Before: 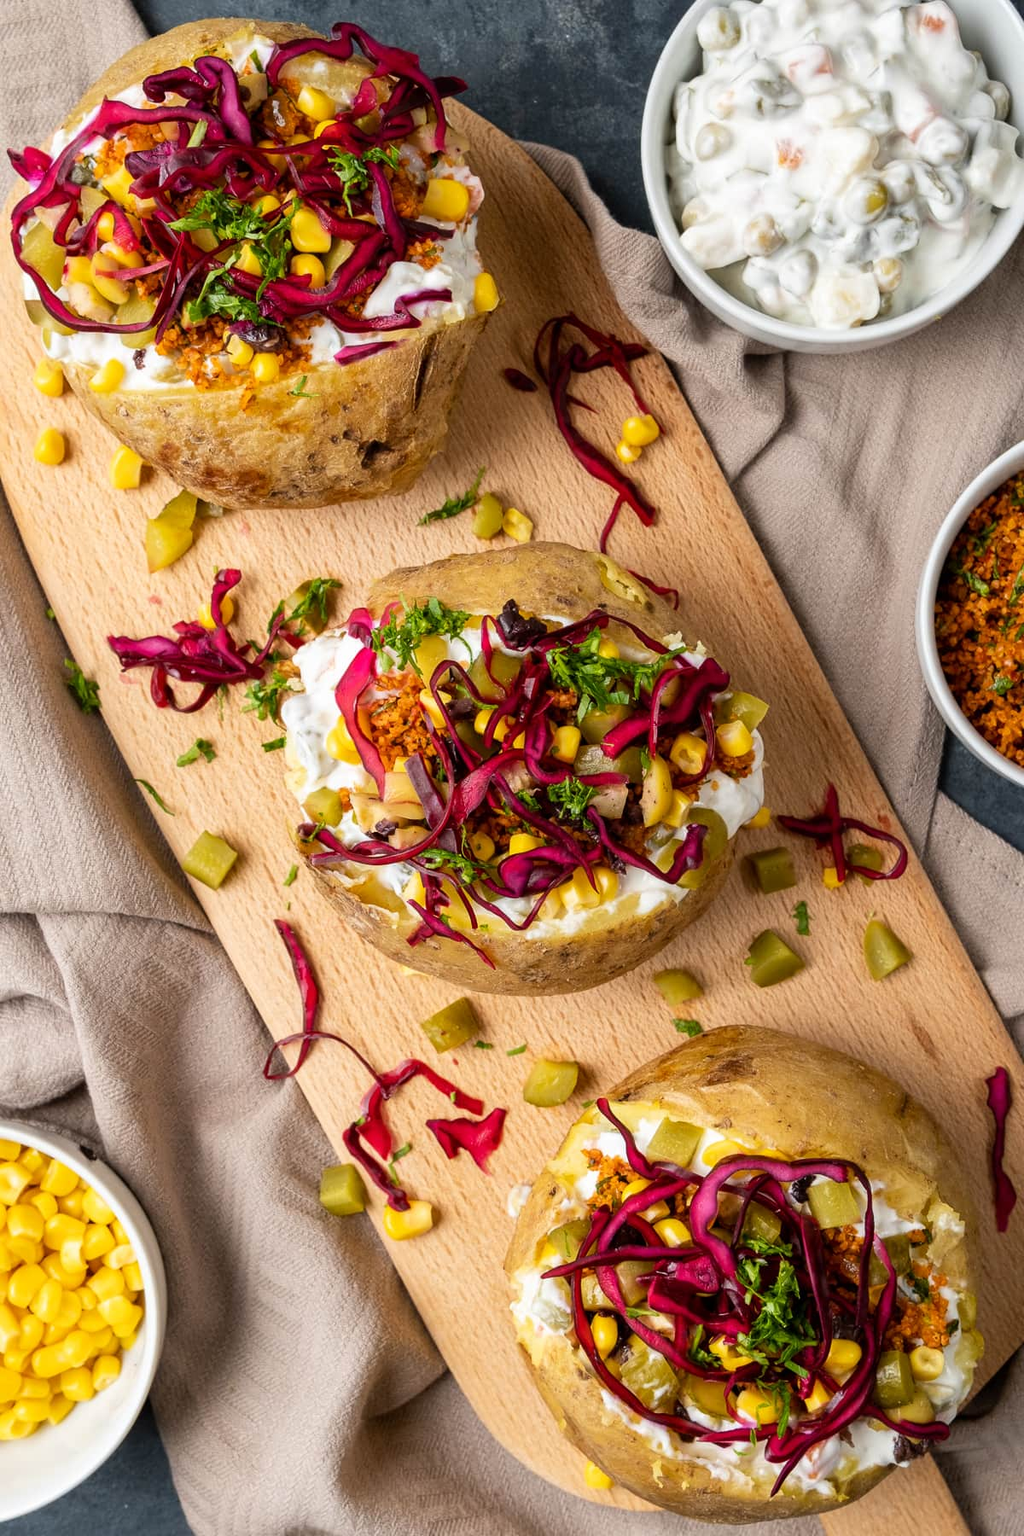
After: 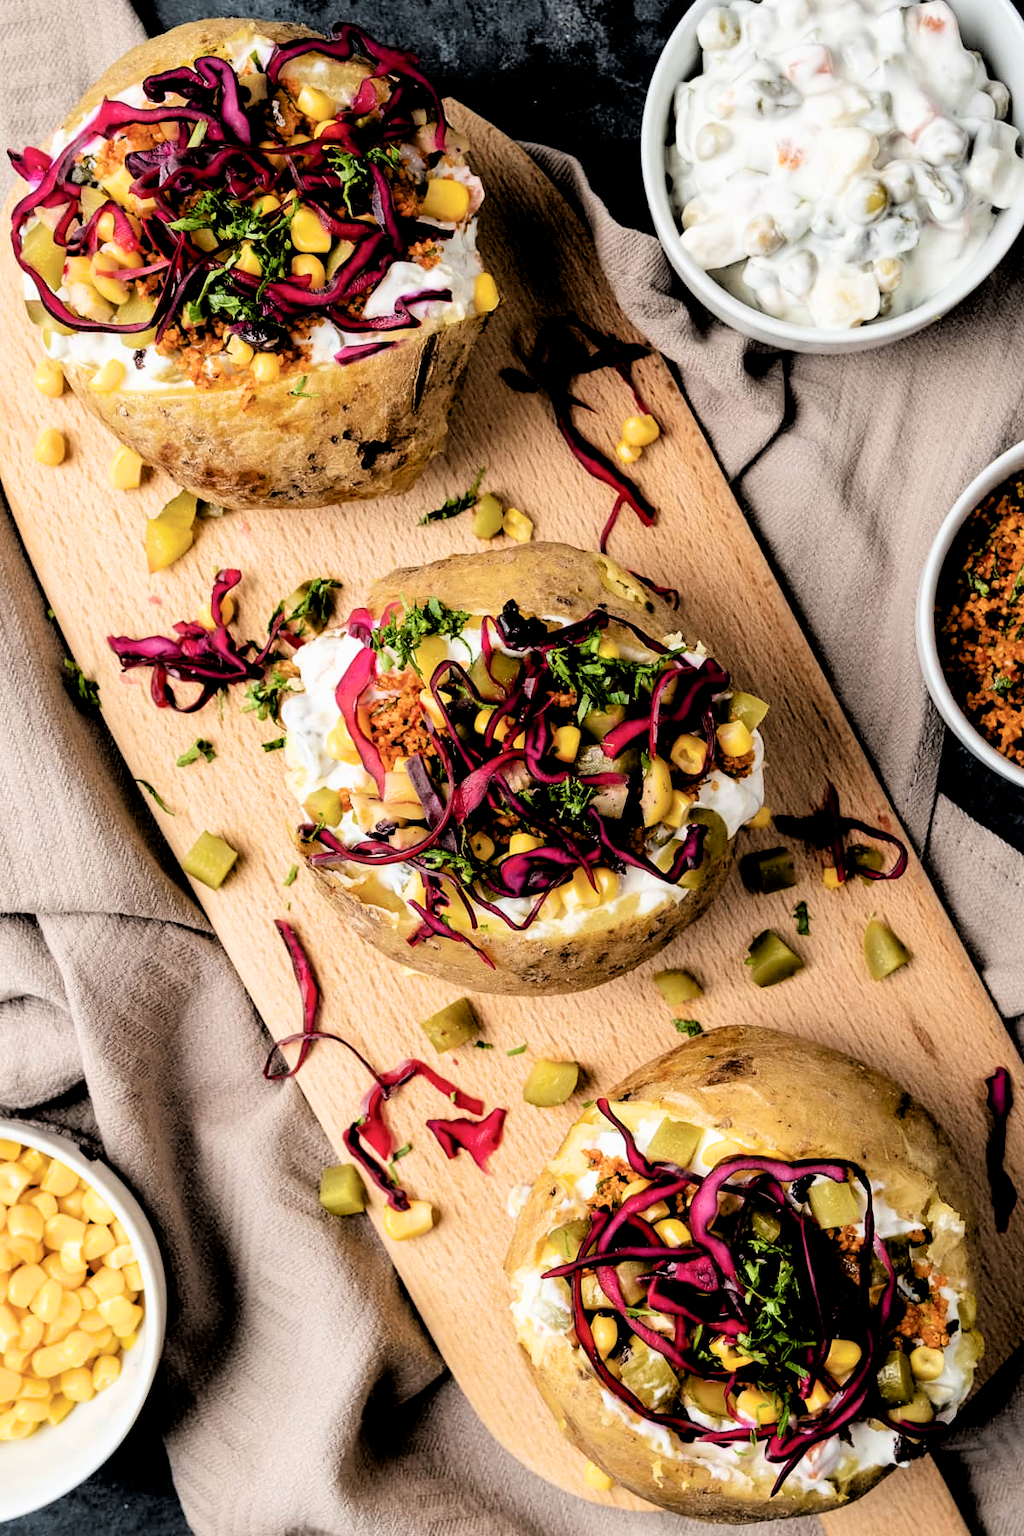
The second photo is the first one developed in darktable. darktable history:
filmic rgb: middle gray luminance 13.79%, black relative exposure -1.93 EV, white relative exposure 3.11 EV, target black luminance 0%, hardness 1.8, latitude 58.59%, contrast 1.715, highlights saturation mix 4.09%, shadows ↔ highlights balance -37.42%, color science v6 (2022)
